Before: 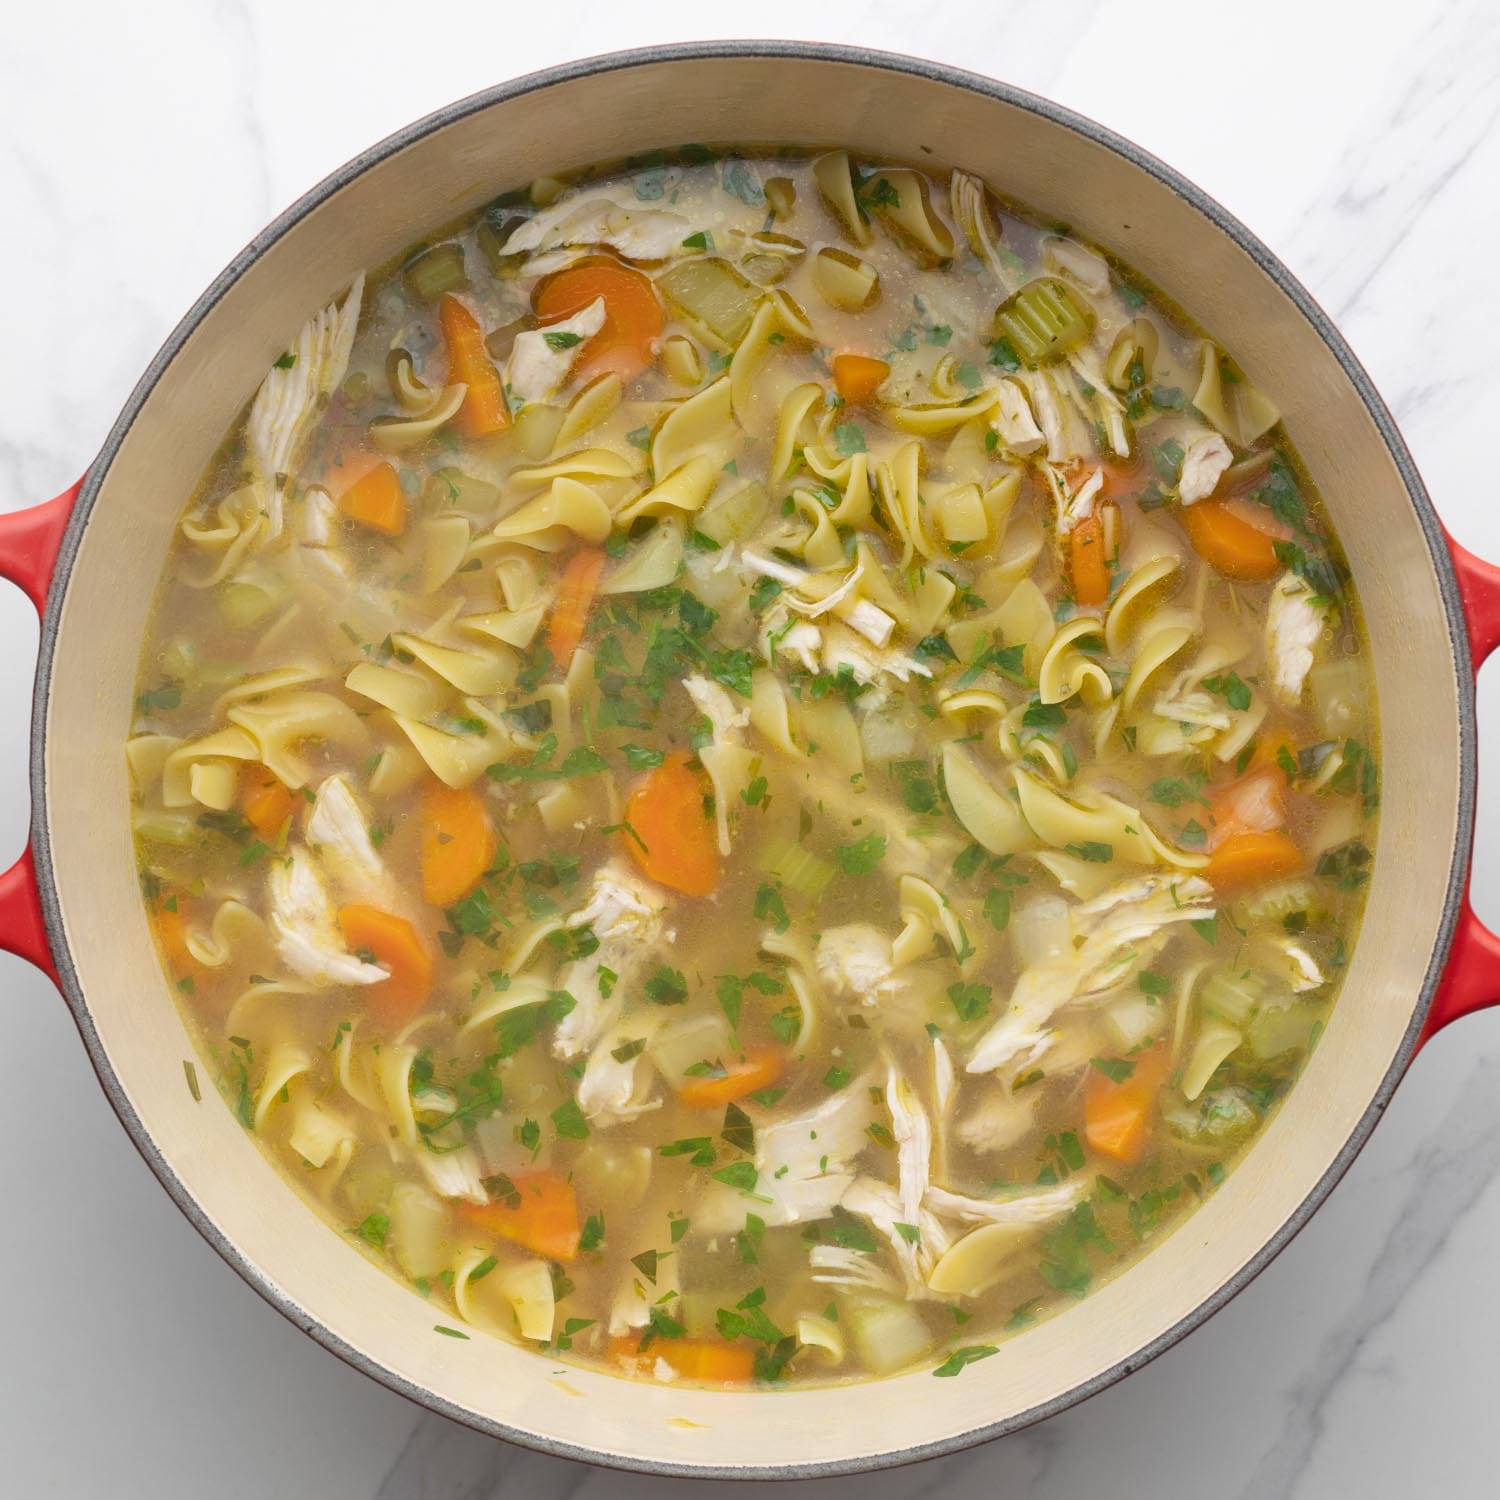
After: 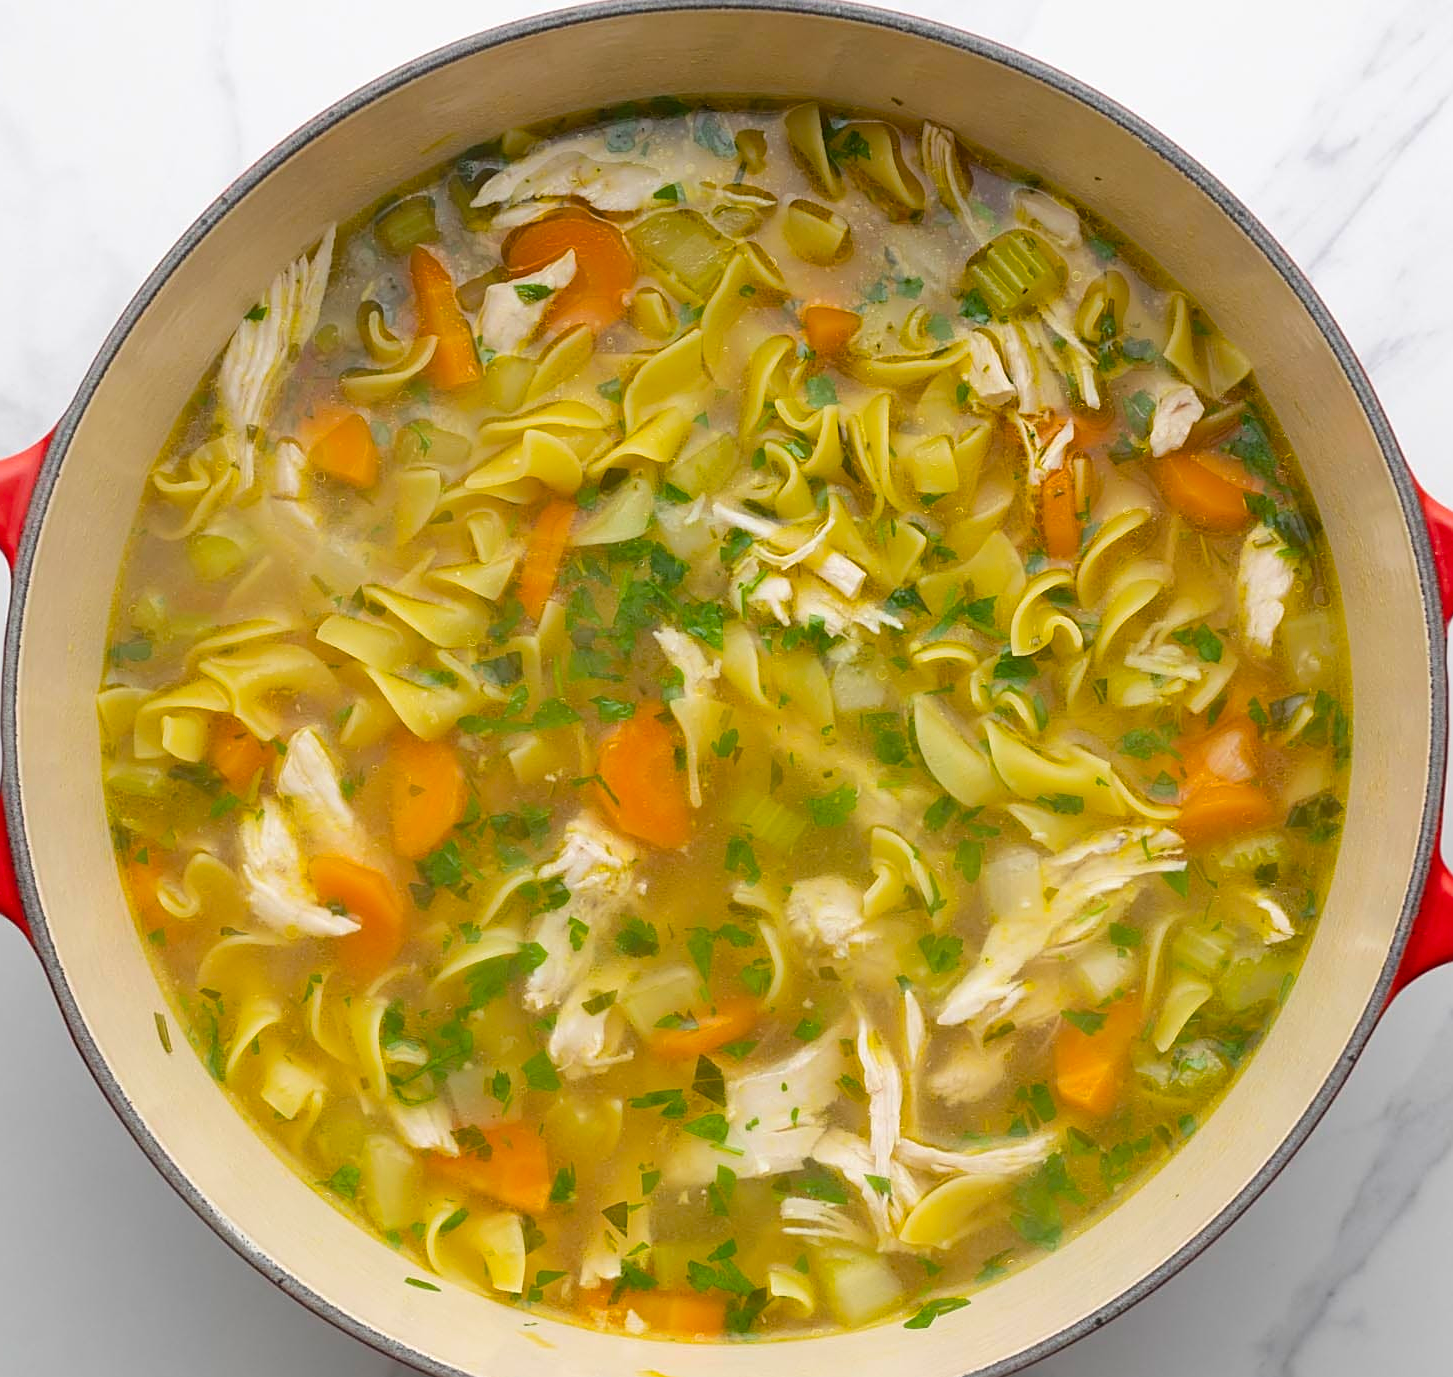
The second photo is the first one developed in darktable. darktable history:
exposure: compensate highlight preservation false
sharpen: on, module defaults
color balance rgb: perceptual saturation grading › global saturation 25%, global vibrance 20%
crop: left 1.964%, top 3.251%, right 1.122%, bottom 4.933%
